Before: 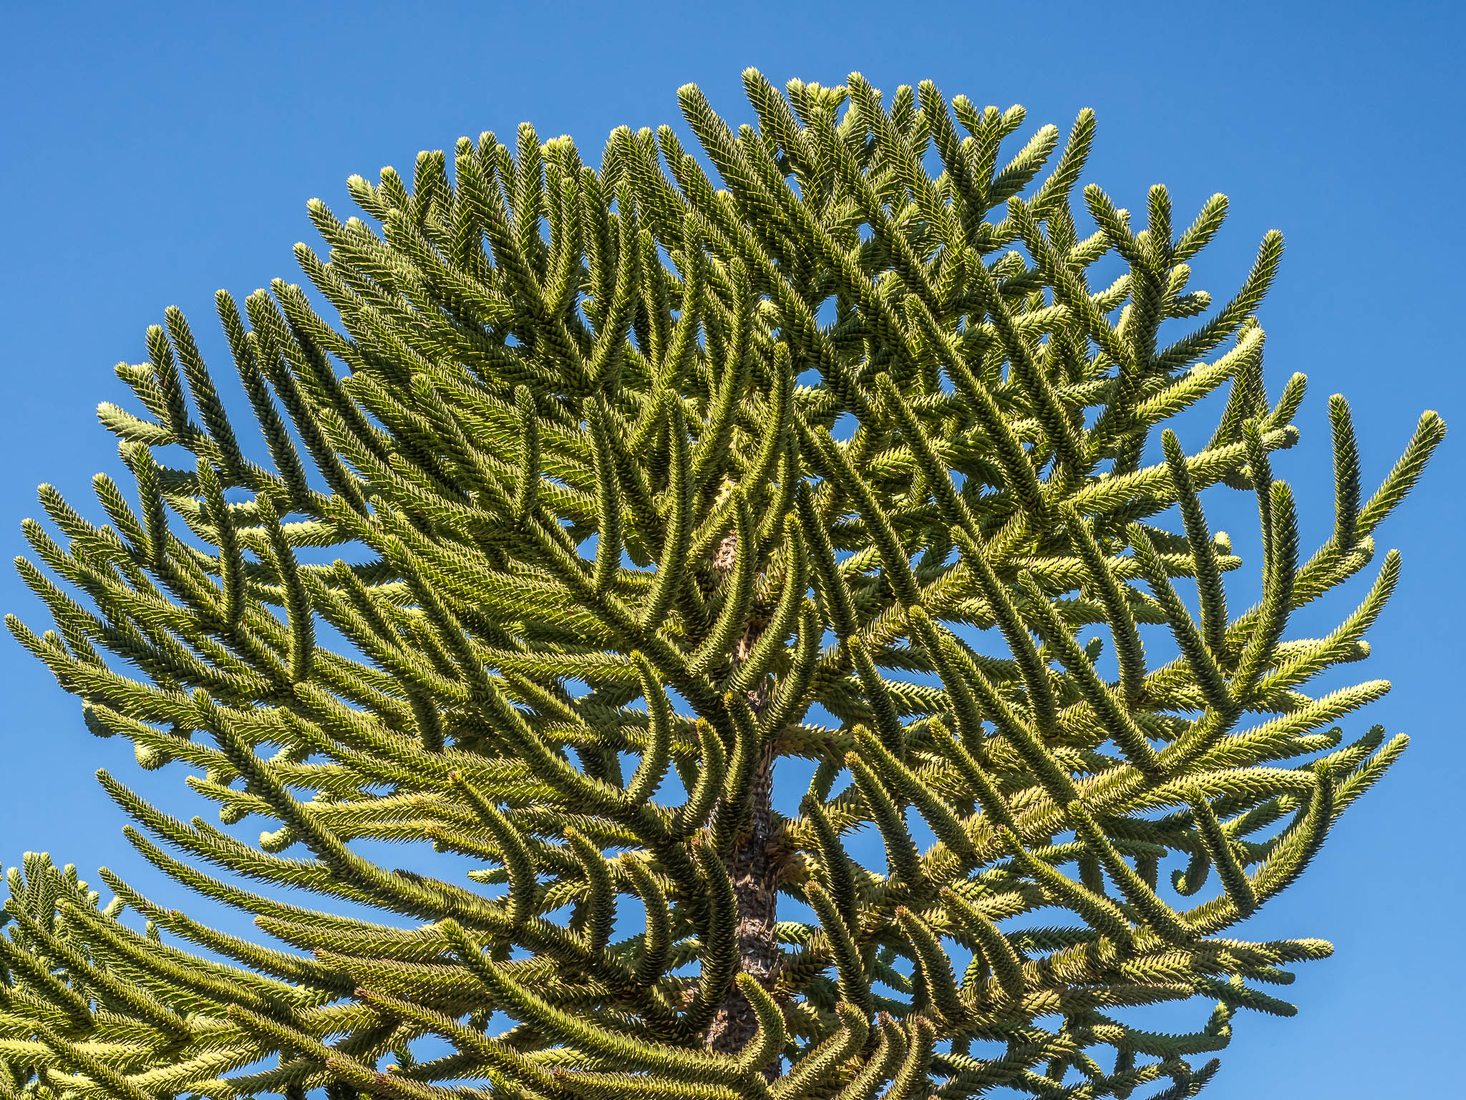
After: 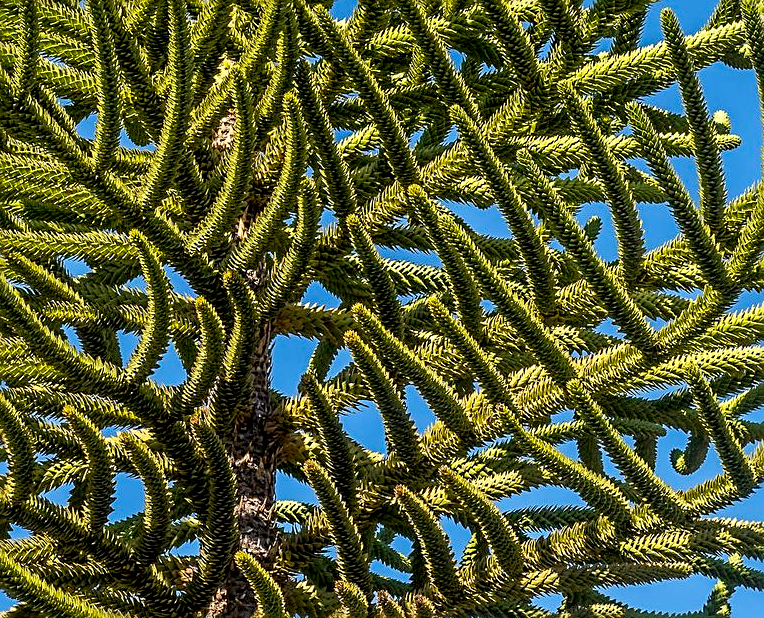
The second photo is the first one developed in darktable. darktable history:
color balance rgb: global offset › luminance -0.854%, linear chroma grading › global chroma 16.773%, perceptual saturation grading › global saturation 0.852%
crop: left 34.219%, top 38.311%, right 13.625%, bottom 5.47%
sharpen: on, module defaults
